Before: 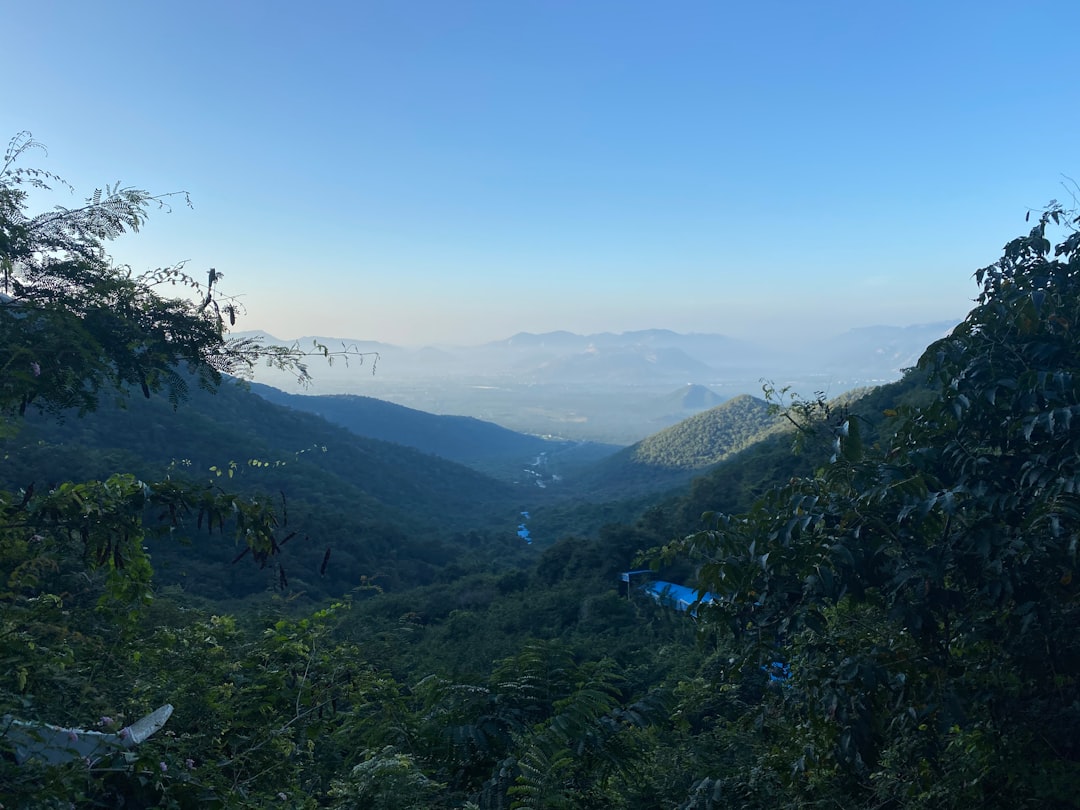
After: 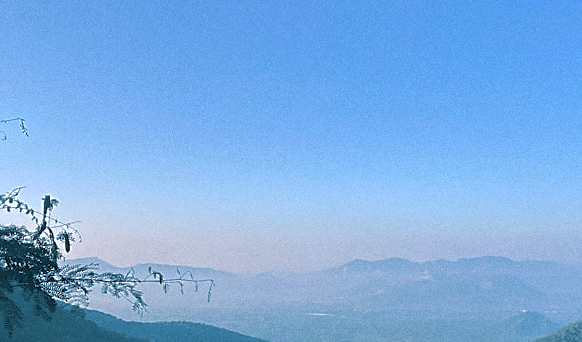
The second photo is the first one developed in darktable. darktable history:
crop: left 15.306%, top 9.065%, right 30.789%, bottom 48.638%
shadows and highlights: on, module defaults
white balance: red 1.004, blue 1.096
grain: coarseness 0.09 ISO
rgb levels: preserve colors max RGB
sharpen: on, module defaults
split-toning: shadows › hue 212.4°, balance -70
